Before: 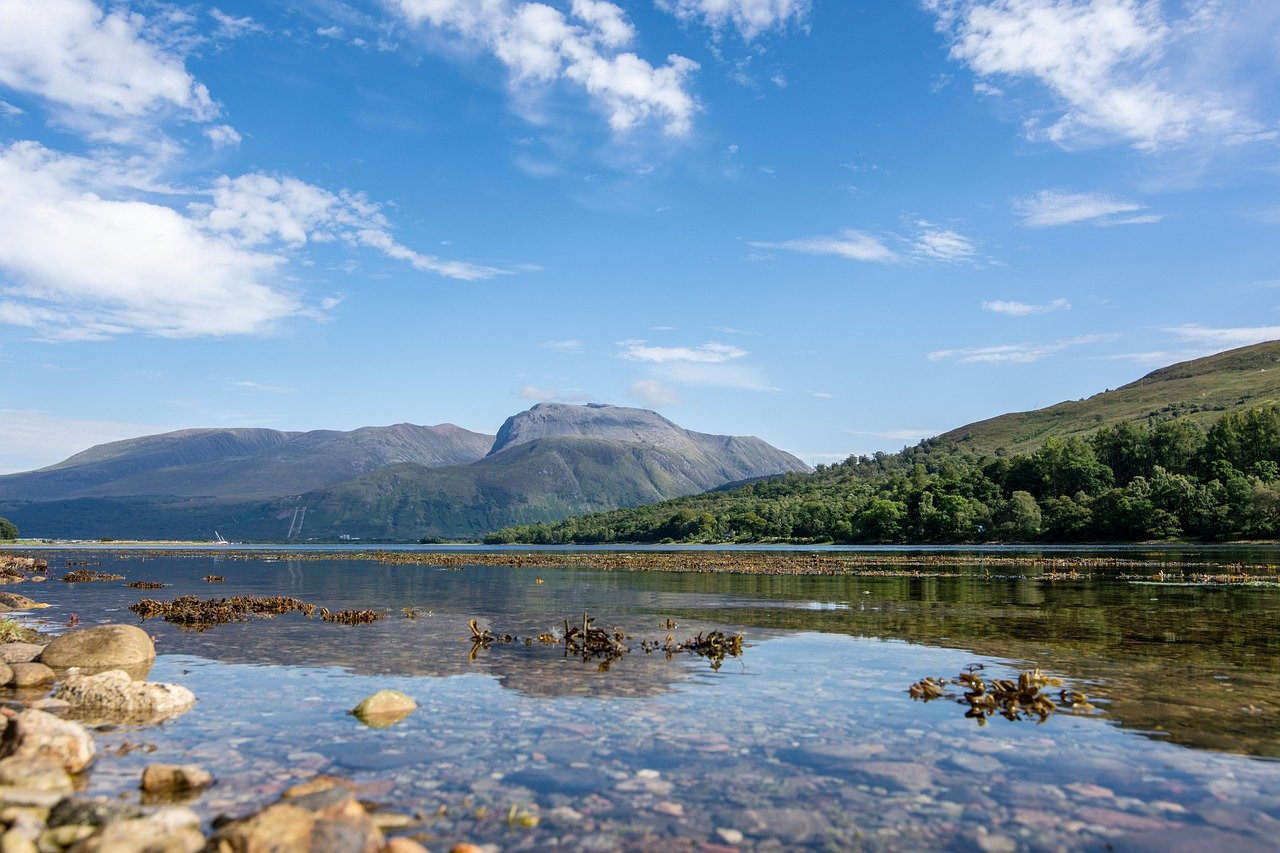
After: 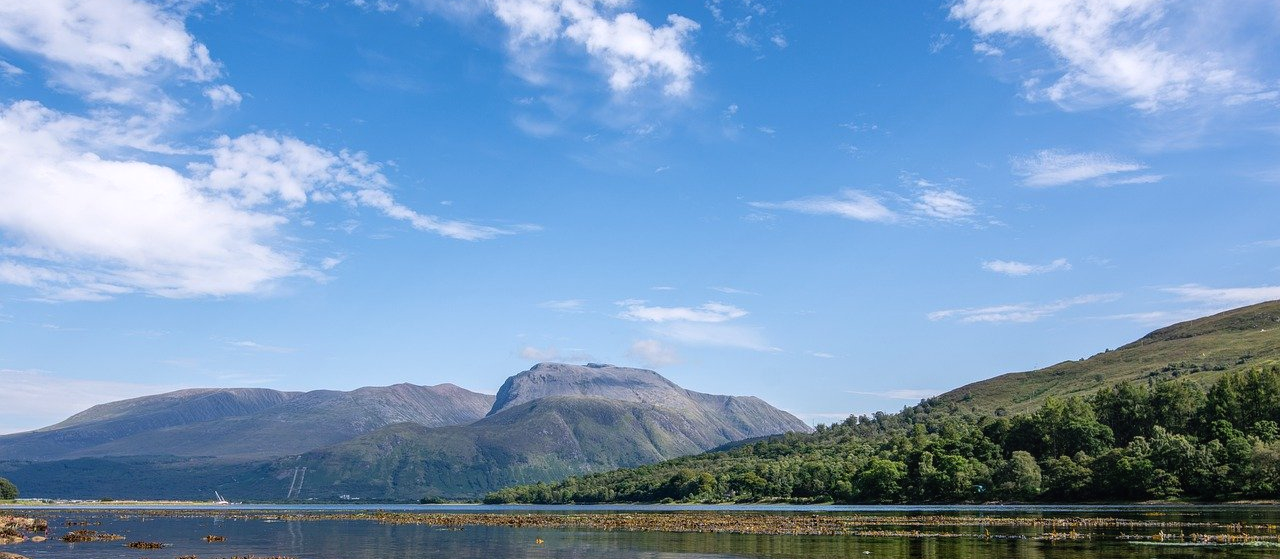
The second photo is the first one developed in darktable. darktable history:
local contrast: detail 110%
crop and rotate: top 4.848%, bottom 29.503%
white balance: red 1.009, blue 1.027
